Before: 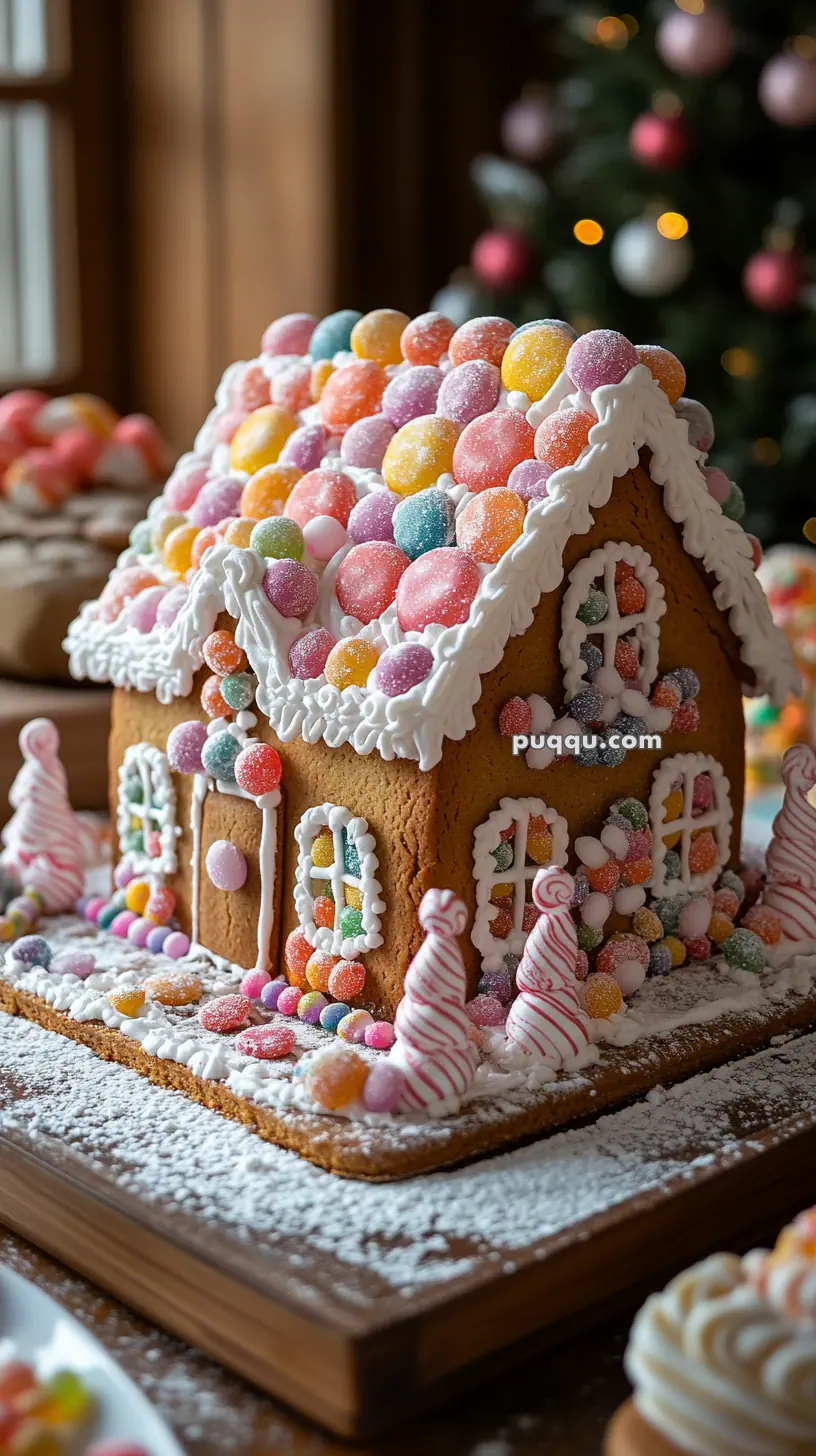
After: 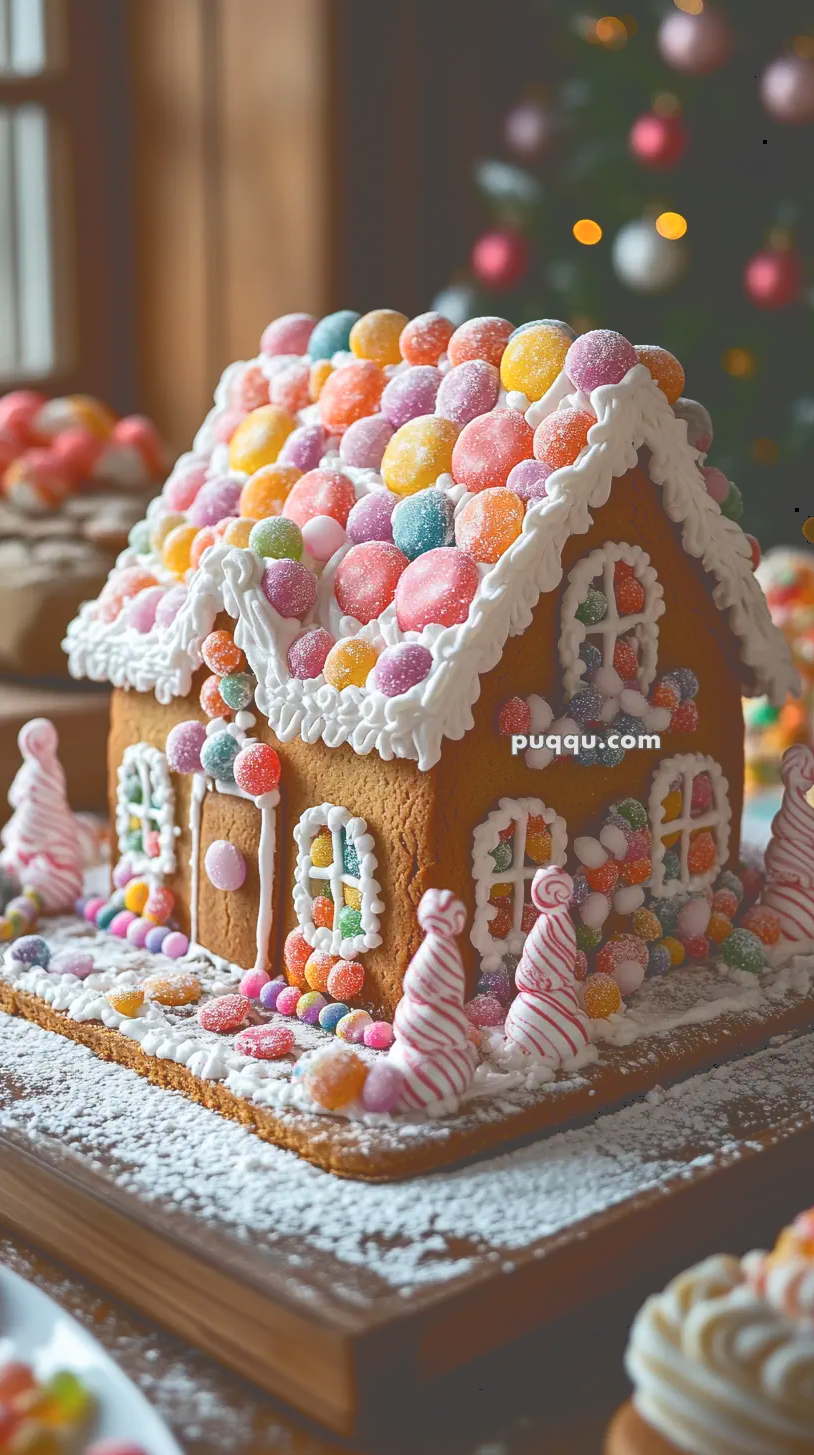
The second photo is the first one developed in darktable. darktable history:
exposure: compensate highlight preservation false
tone curve: curves: ch0 [(0, 0) (0.003, 0.273) (0.011, 0.276) (0.025, 0.276) (0.044, 0.28) (0.069, 0.283) (0.1, 0.288) (0.136, 0.293) (0.177, 0.302) (0.224, 0.321) (0.277, 0.349) (0.335, 0.393) (0.399, 0.448) (0.468, 0.51) (0.543, 0.589) (0.623, 0.677) (0.709, 0.761) (0.801, 0.839) (0.898, 0.909) (1, 1)], color space Lab, independent channels, preserve colors none
crop: left 0.182%
